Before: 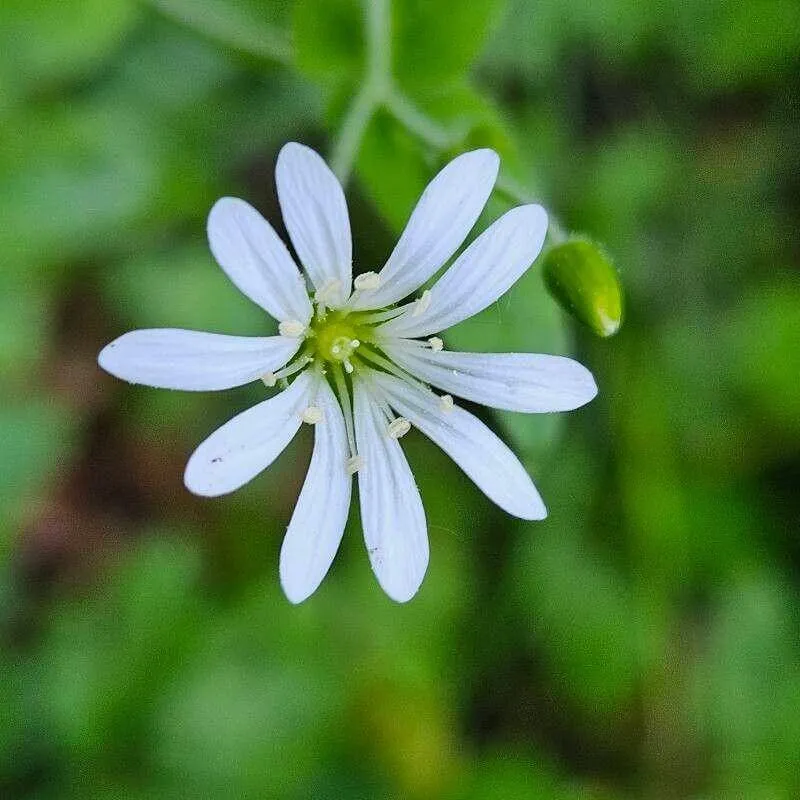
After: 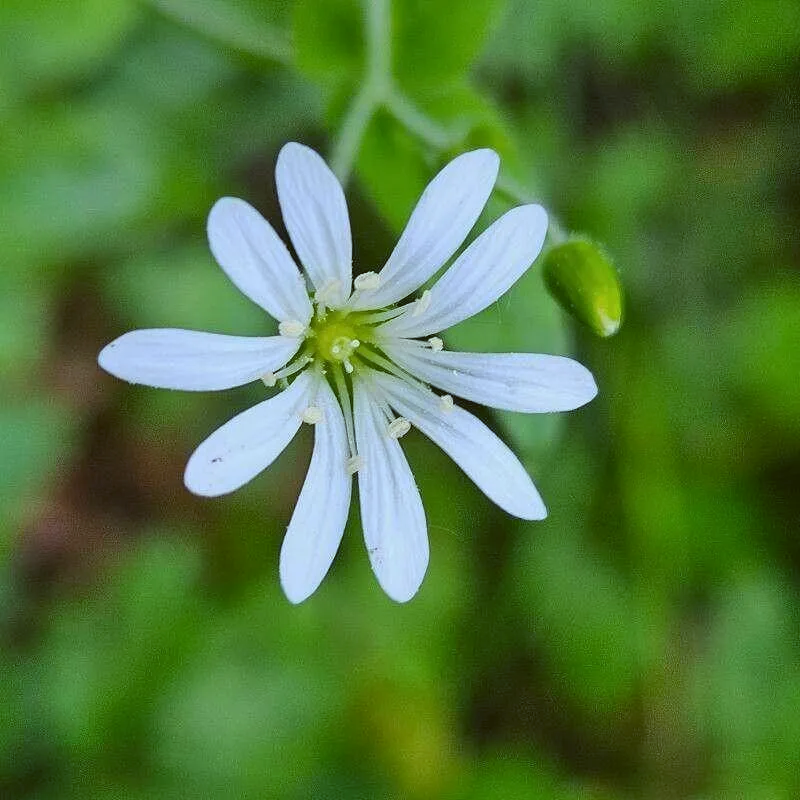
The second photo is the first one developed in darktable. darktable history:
color balance: lift [1.004, 1.002, 1.002, 0.998], gamma [1, 1.007, 1.002, 0.993], gain [1, 0.977, 1.013, 1.023], contrast -3.64%
white balance: red 0.988, blue 1.017
